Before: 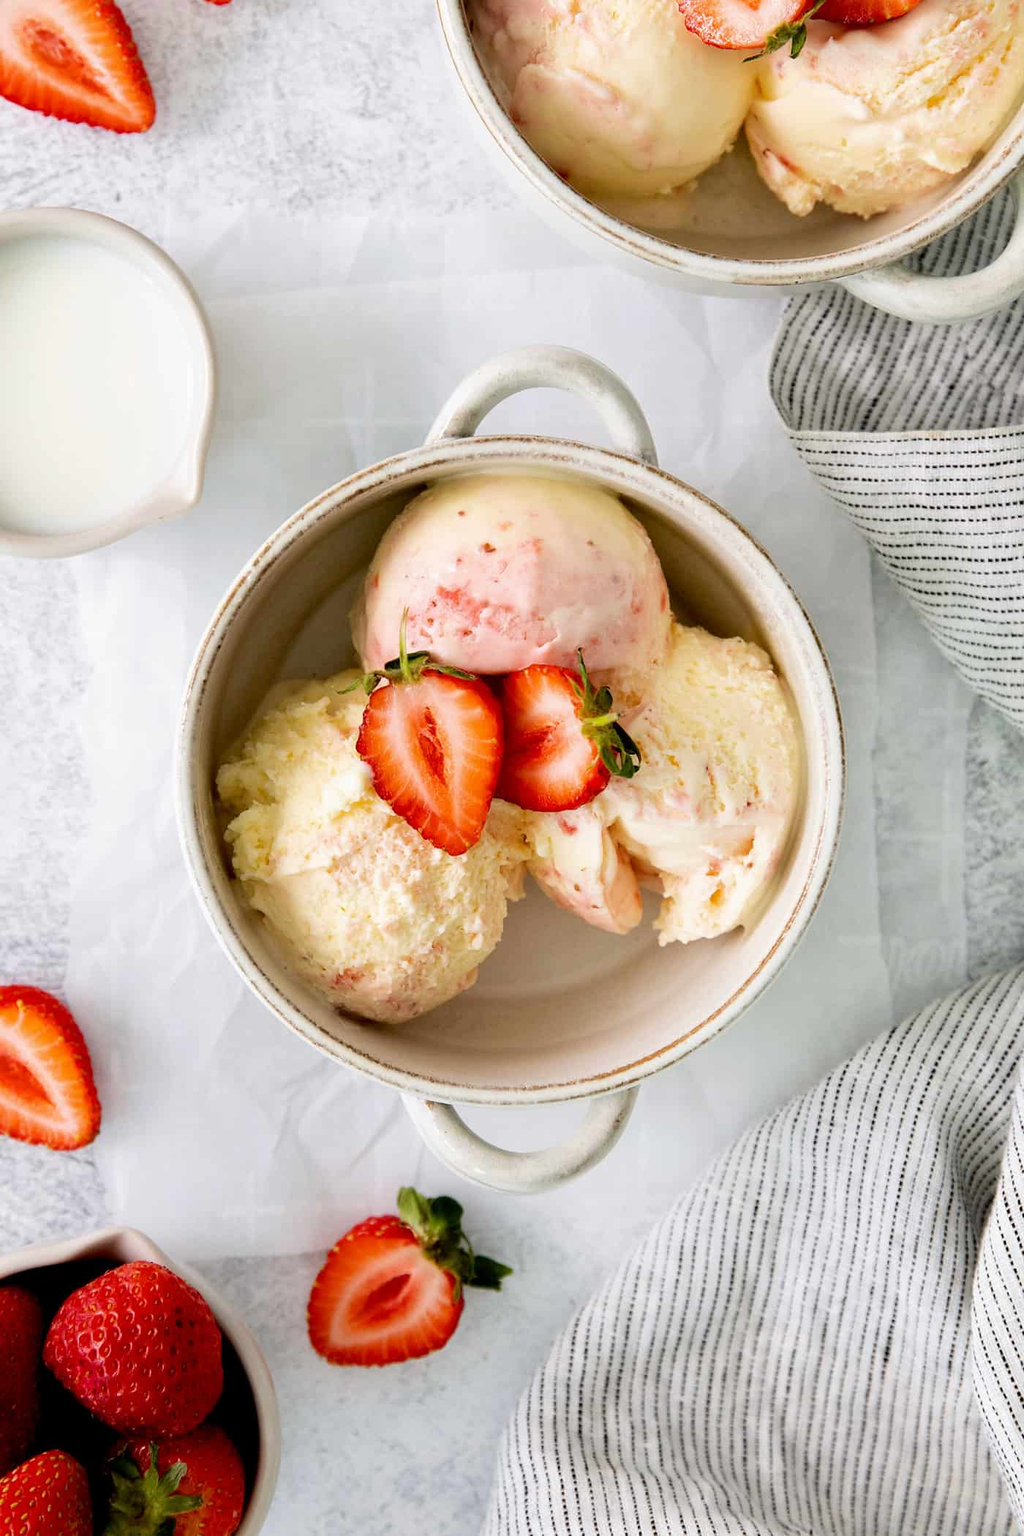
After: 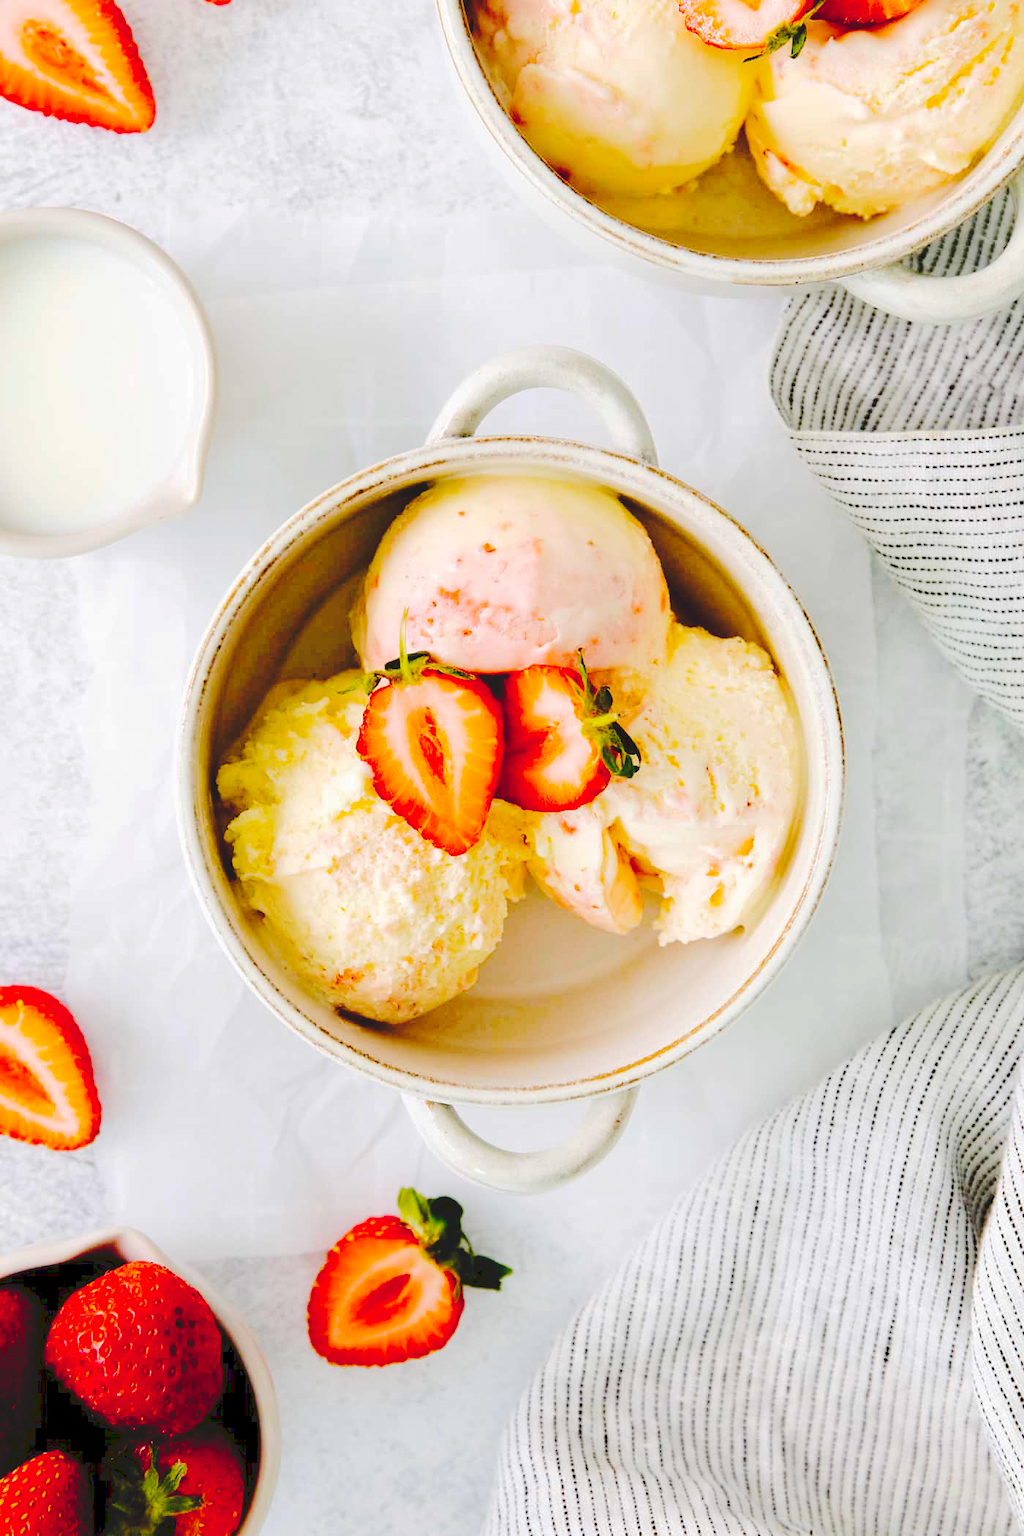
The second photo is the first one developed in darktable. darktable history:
color balance rgb: perceptual saturation grading › global saturation 25%, perceptual brilliance grading › mid-tones 10%, perceptual brilliance grading › shadows 15%, global vibrance 20%
tone curve: curves: ch0 [(0, 0) (0.003, 0.117) (0.011, 0.115) (0.025, 0.116) (0.044, 0.116) (0.069, 0.112) (0.1, 0.113) (0.136, 0.127) (0.177, 0.148) (0.224, 0.191) (0.277, 0.249) (0.335, 0.363) (0.399, 0.479) (0.468, 0.589) (0.543, 0.664) (0.623, 0.733) (0.709, 0.799) (0.801, 0.852) (0.898, 0.914) (1, 1)], preserve colors none
